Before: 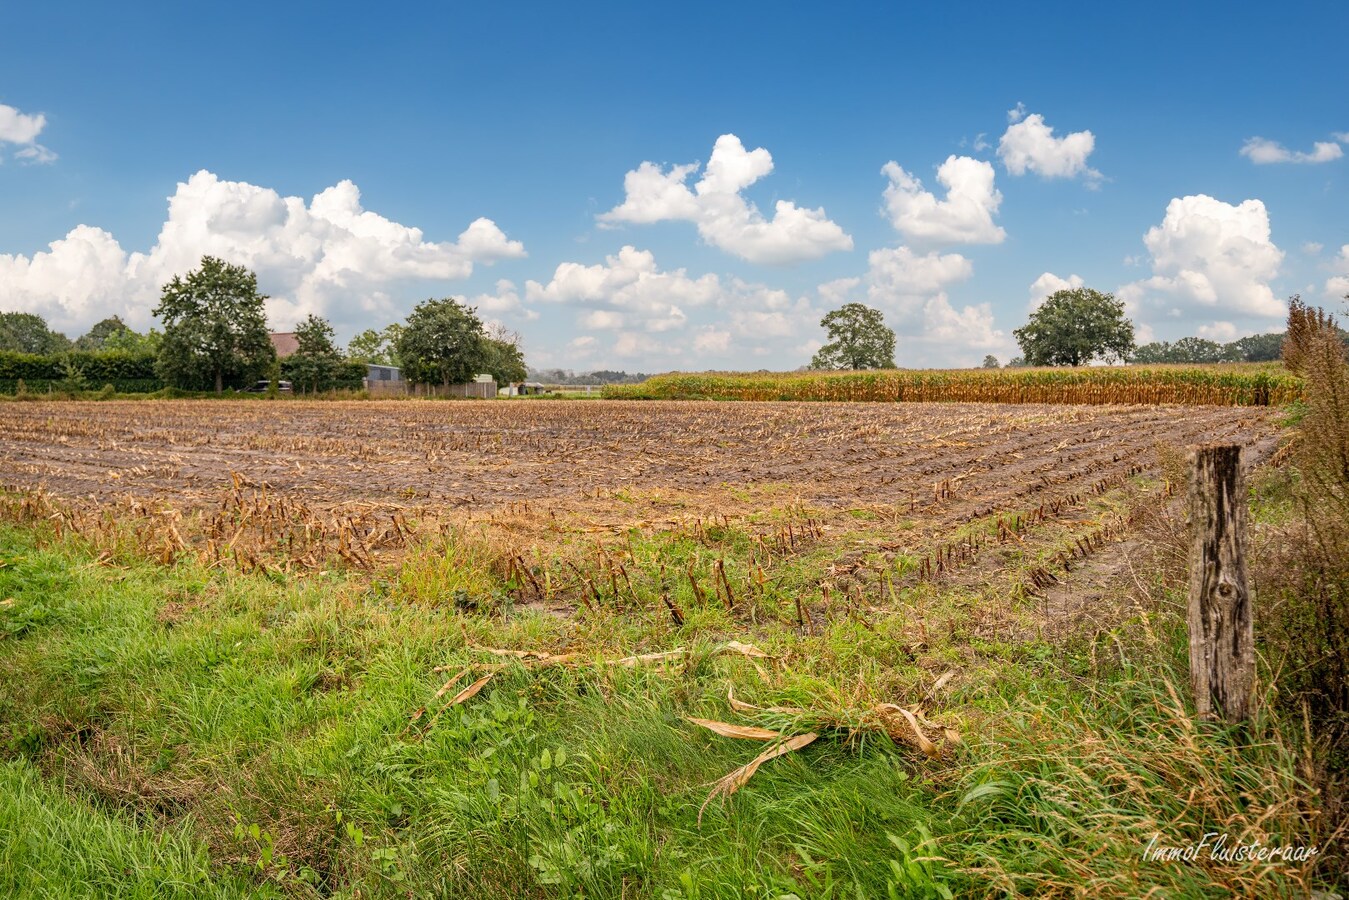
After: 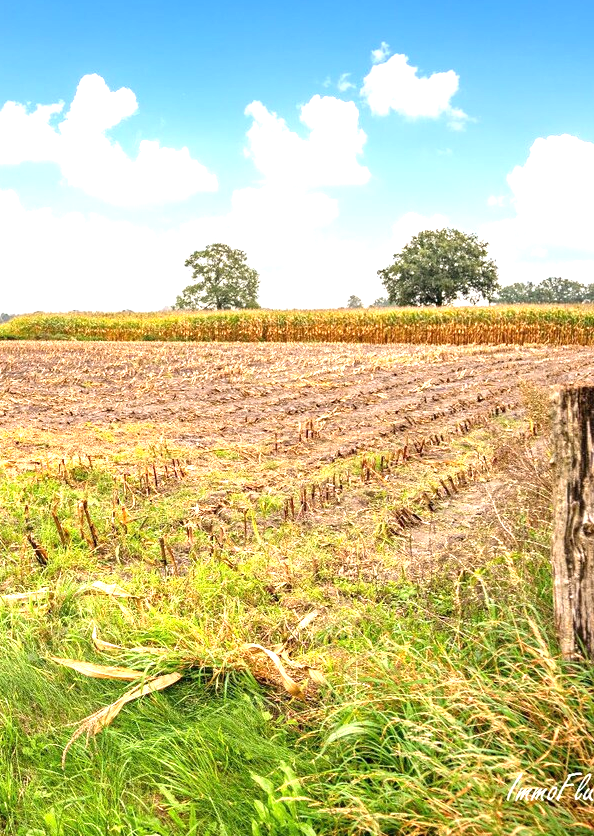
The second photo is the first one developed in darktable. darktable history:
exposure: black level correction 0, exposure 1.2 EV, compensate exposure bias true, compensate highlight preservation false
crop: left 47.219%, top 6.725%, right 8.101%
